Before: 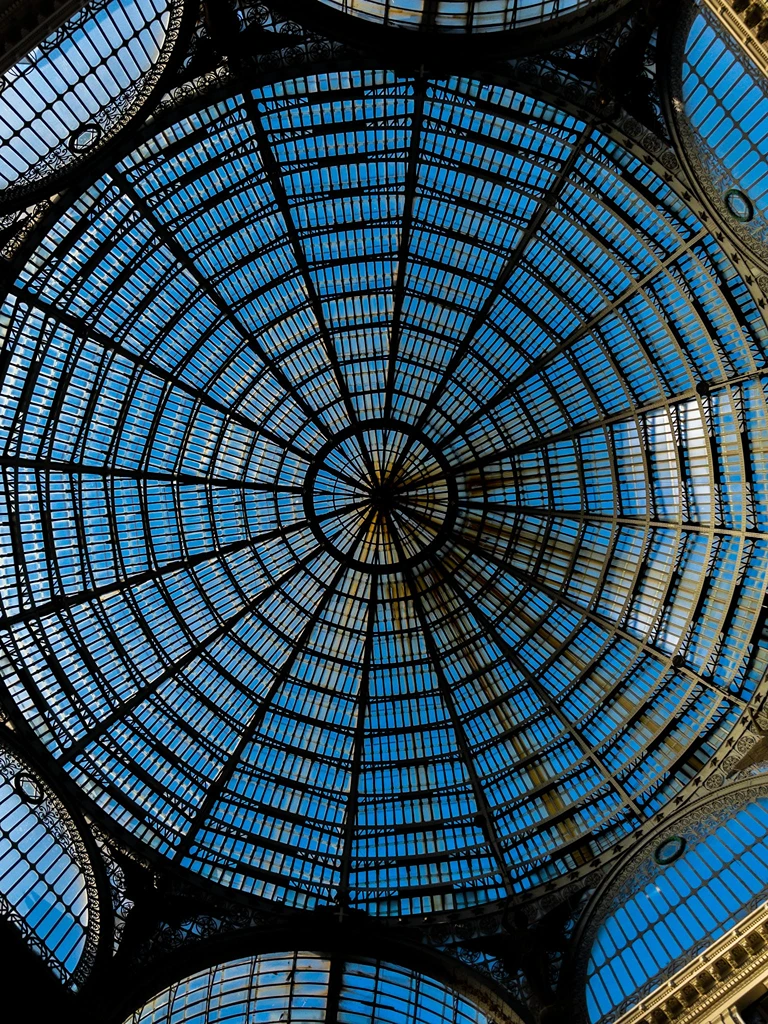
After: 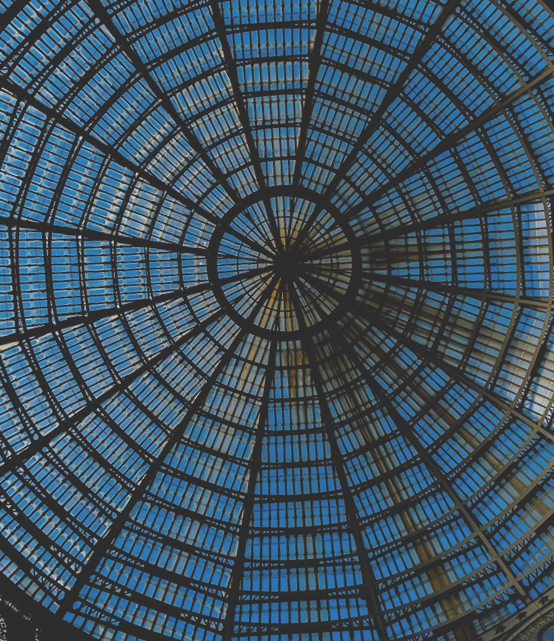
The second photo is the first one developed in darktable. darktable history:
crop and rotate: angle -3.37°, left 9.79%, top 20.73%, right 12.42%, bottom 11.82%
exposure: black level correction -0.036, exposure -0.497 EV, compensate highlight preservation false
